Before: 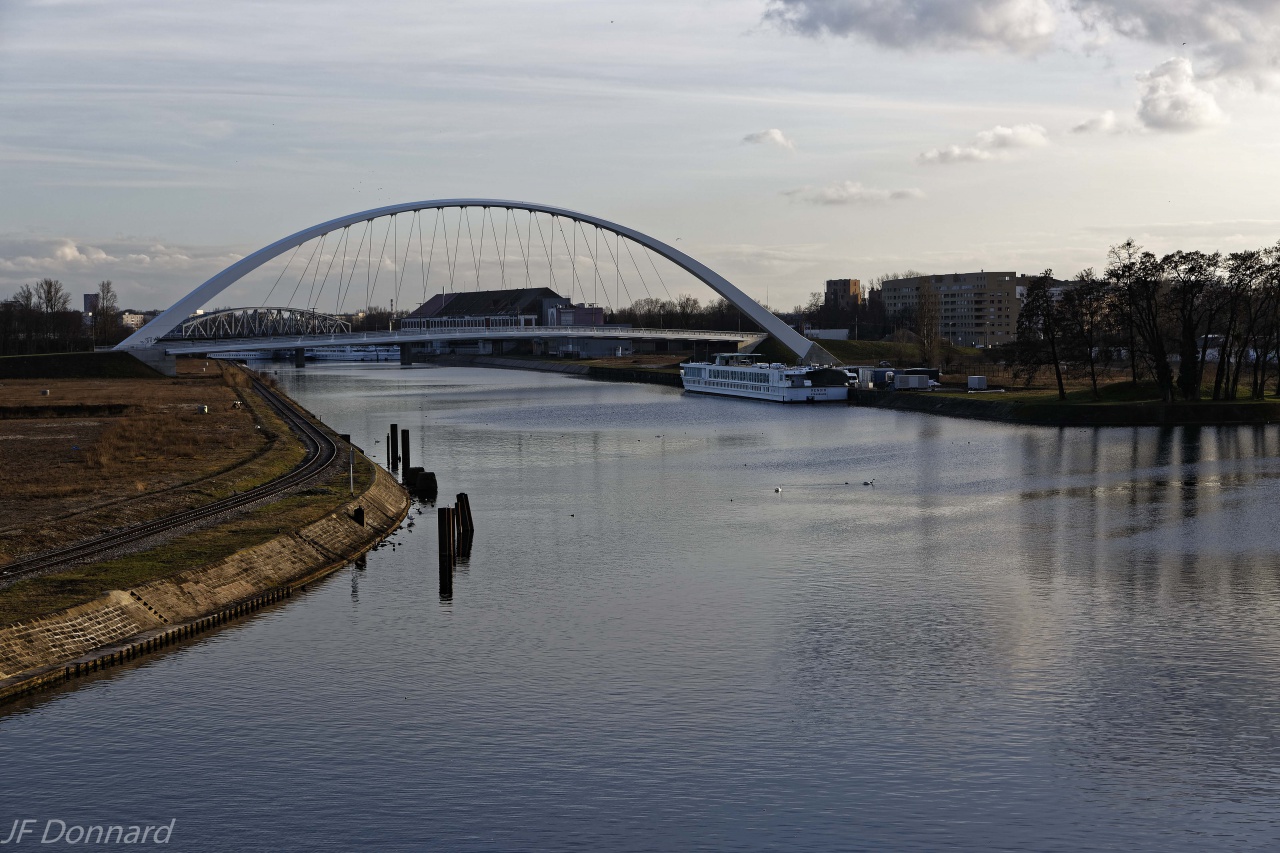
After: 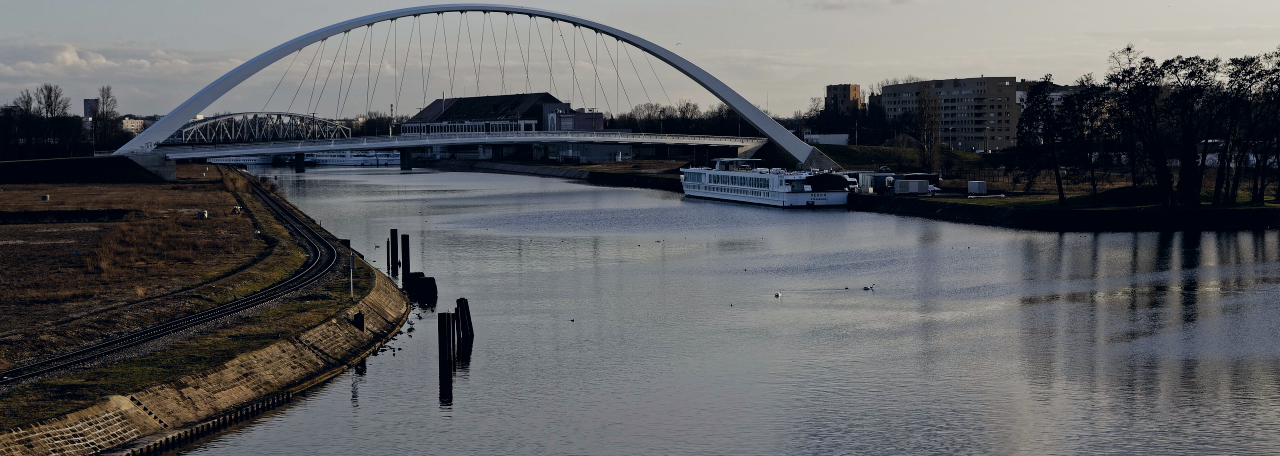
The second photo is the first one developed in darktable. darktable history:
filmic rgb: black relative exposure -7.65 EV, white relative exposure 4.56 EV, hardness 3.61
crop and rotate: top 23.043%, bottom 23.437%
color correction: highlights a* 0.207, highlights b* 2.7, shadows a* -0.874, shadows b* -4.78
